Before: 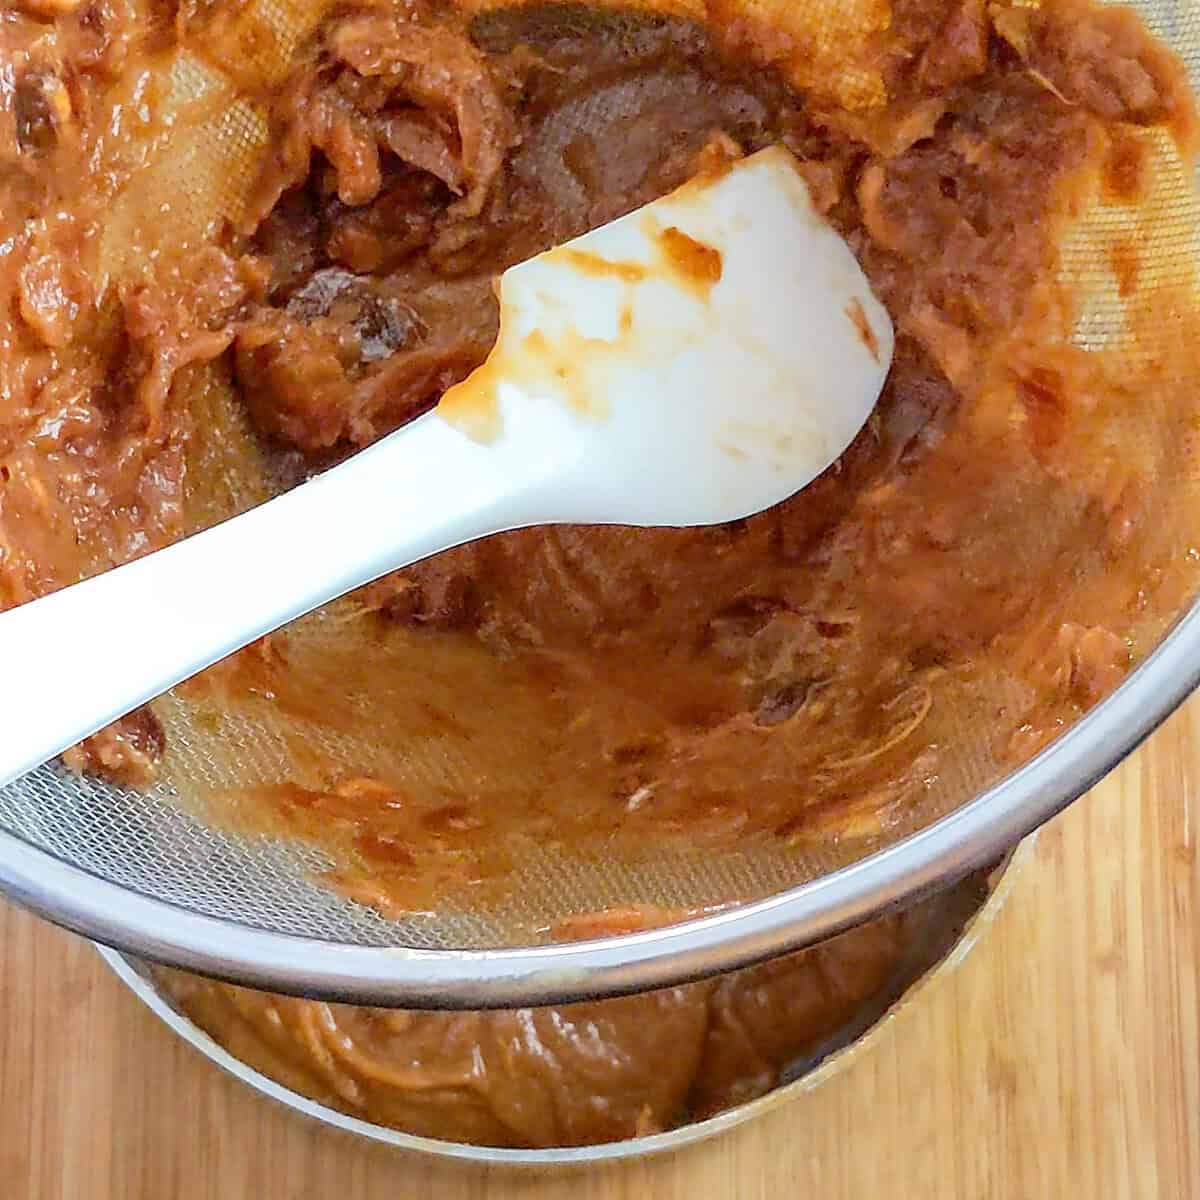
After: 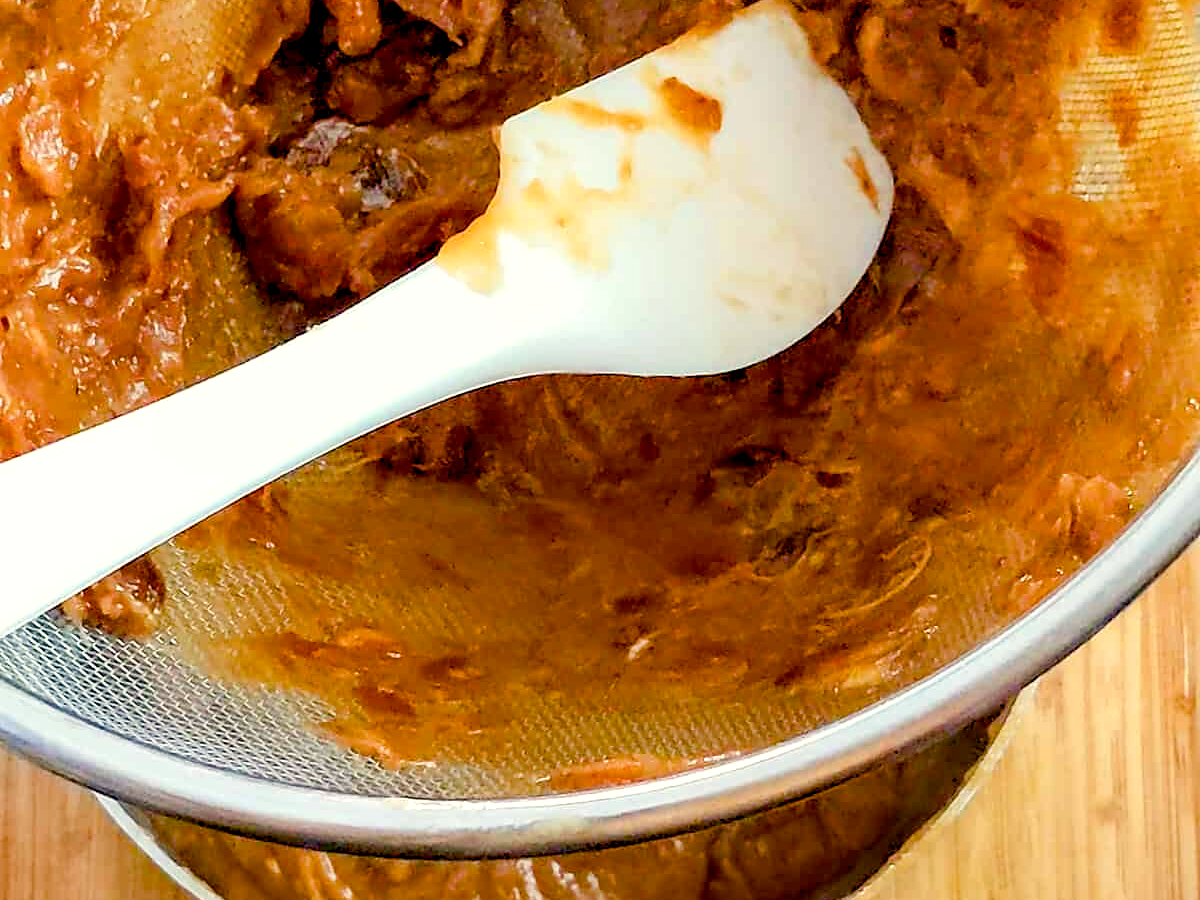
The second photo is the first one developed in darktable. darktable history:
crop and rotate: top 12.5%, bottom 12.5%
white balance: red 1.029, blue 0.92
color balance rgb: shadows lift › luminance -9.41%, highlights gain › luminance 17.6%, global offset › luminance -1.45%, perceptual saturation grading › highlights -17.77%, perceptual saturation grading › mid-tones 33.1%, perceptual saturation grading › shadows 50.52%, global vibrance 24.22%
